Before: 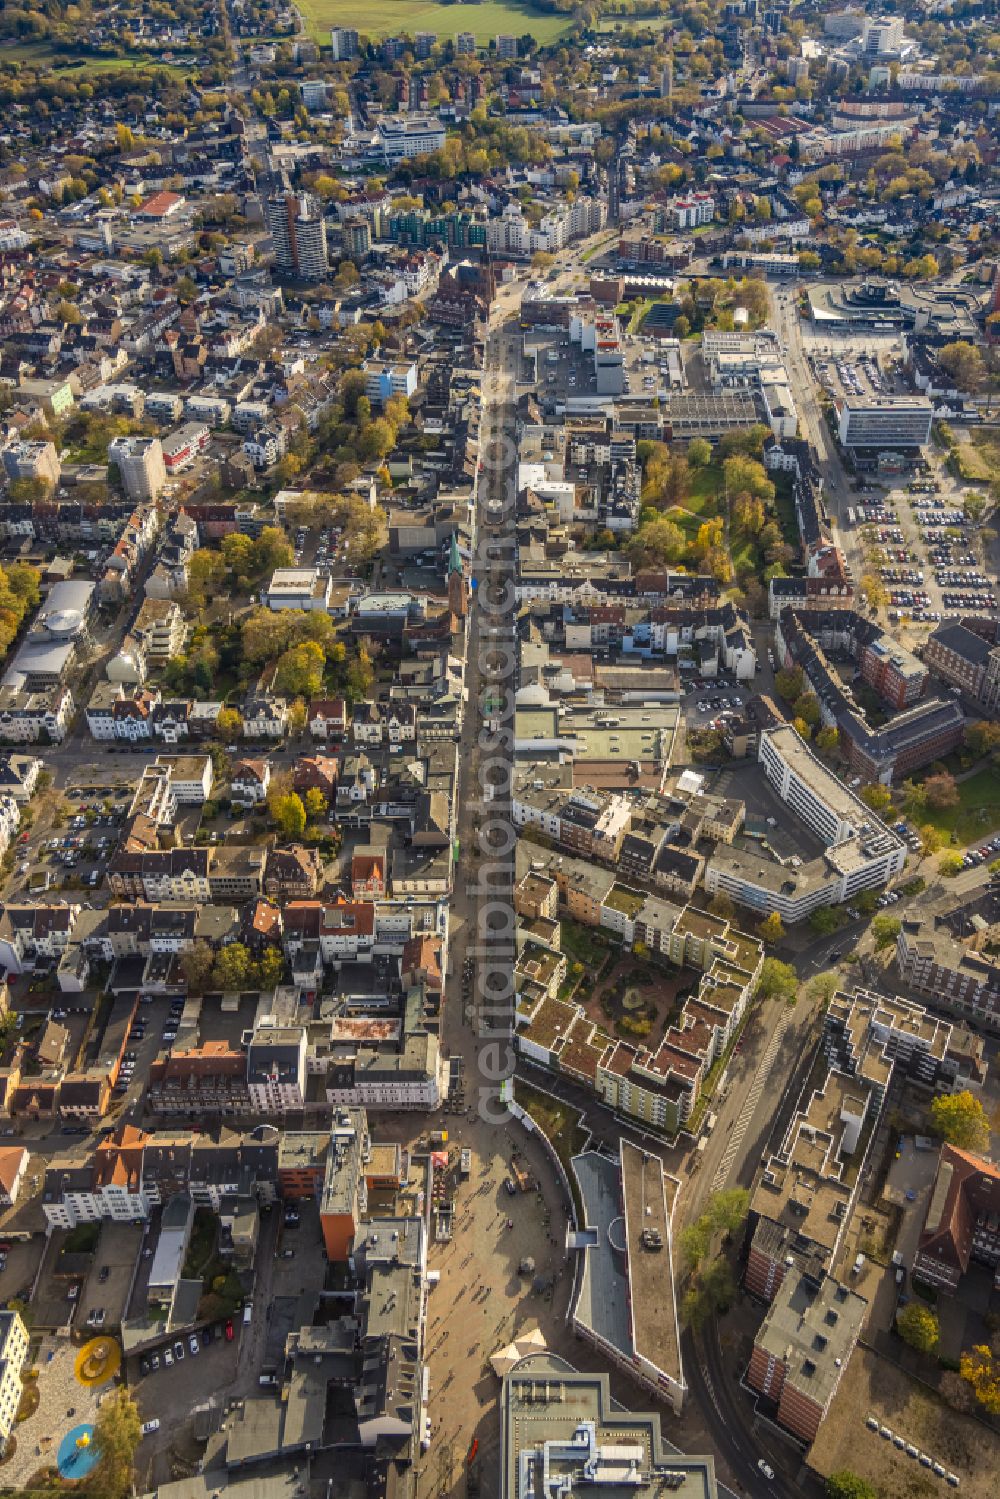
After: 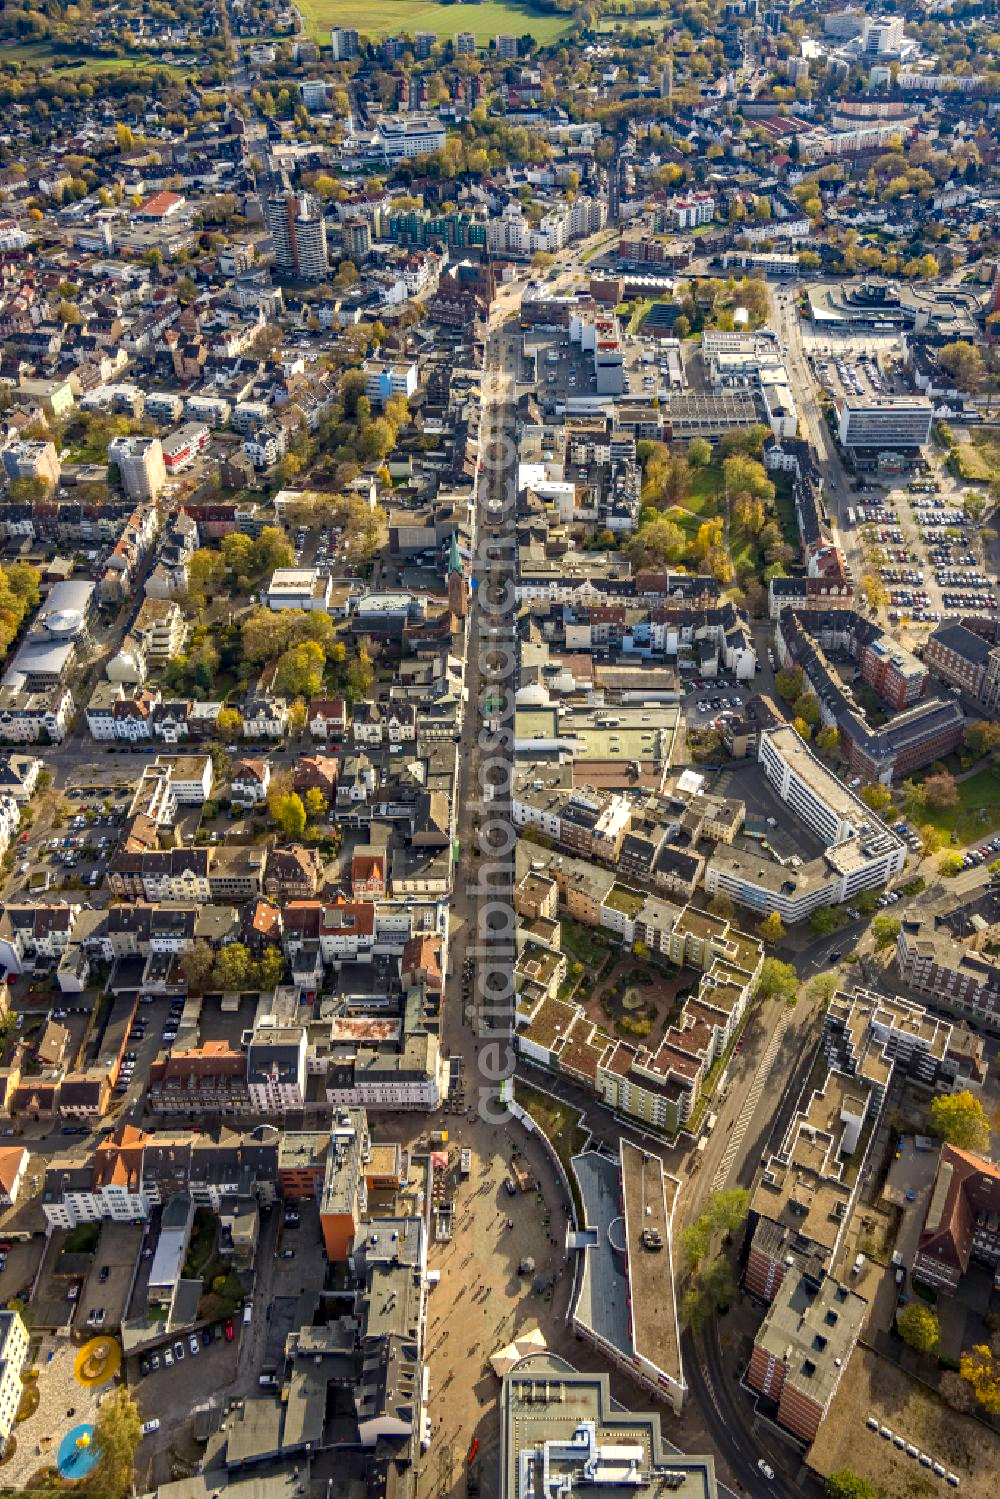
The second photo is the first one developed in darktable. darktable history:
exposure: black level correction 0.003, exposure 0.383 EV, compensate highlight preservation false
haze removal: strength 0.29, distance 0.25, compatibility mode true, adaptive false
rgb levels: preserve colors max RGB
